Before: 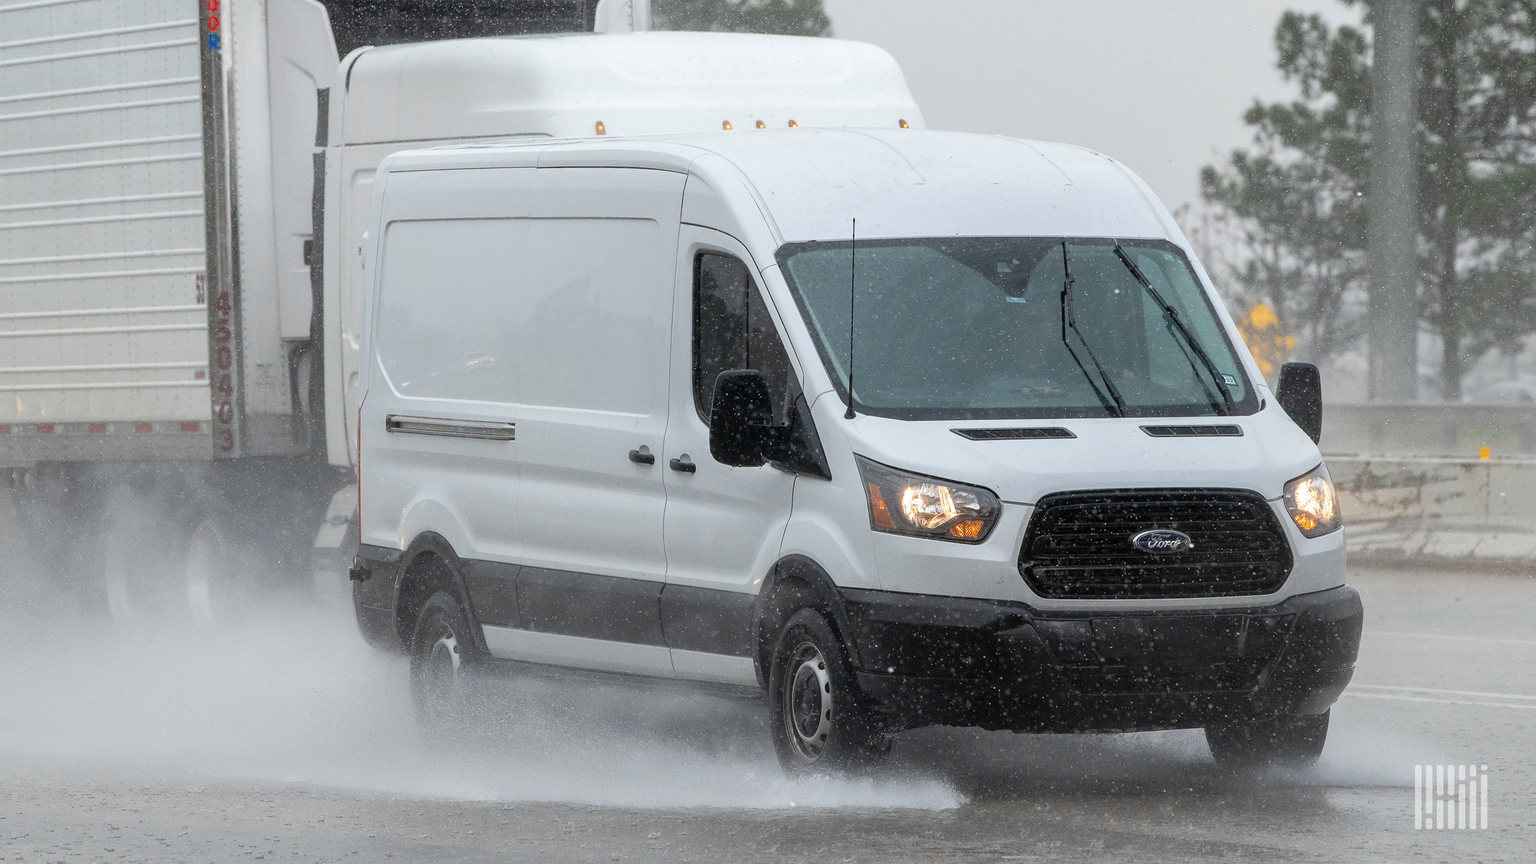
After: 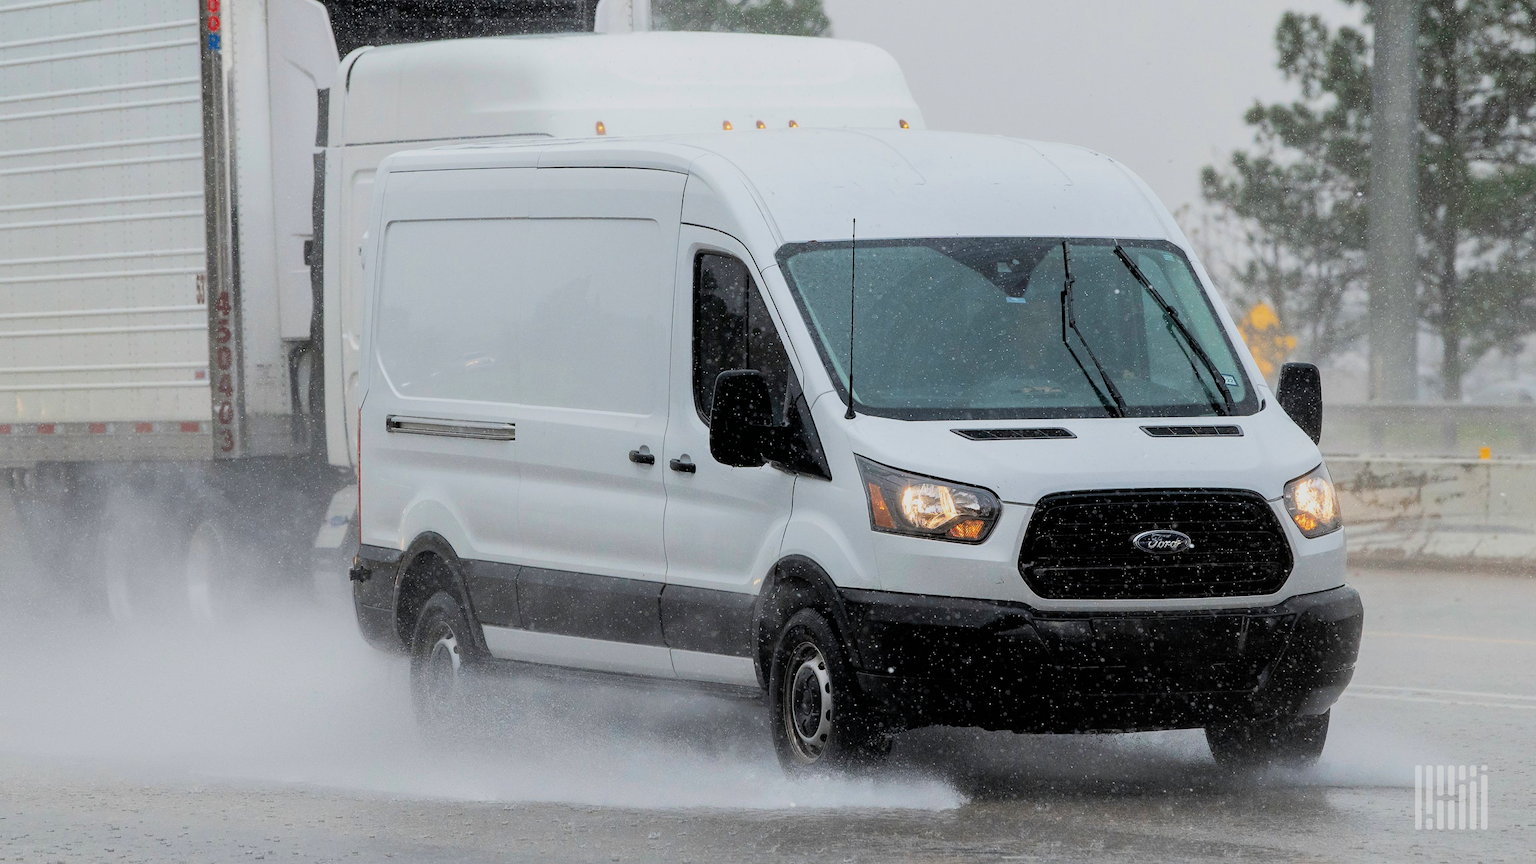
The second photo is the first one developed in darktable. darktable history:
filmic rgb: black relative exposure -5.11 EV, white relative exposure 4 EV, hardness 2.89, contrast 1.196
velvia: on, module defaults
